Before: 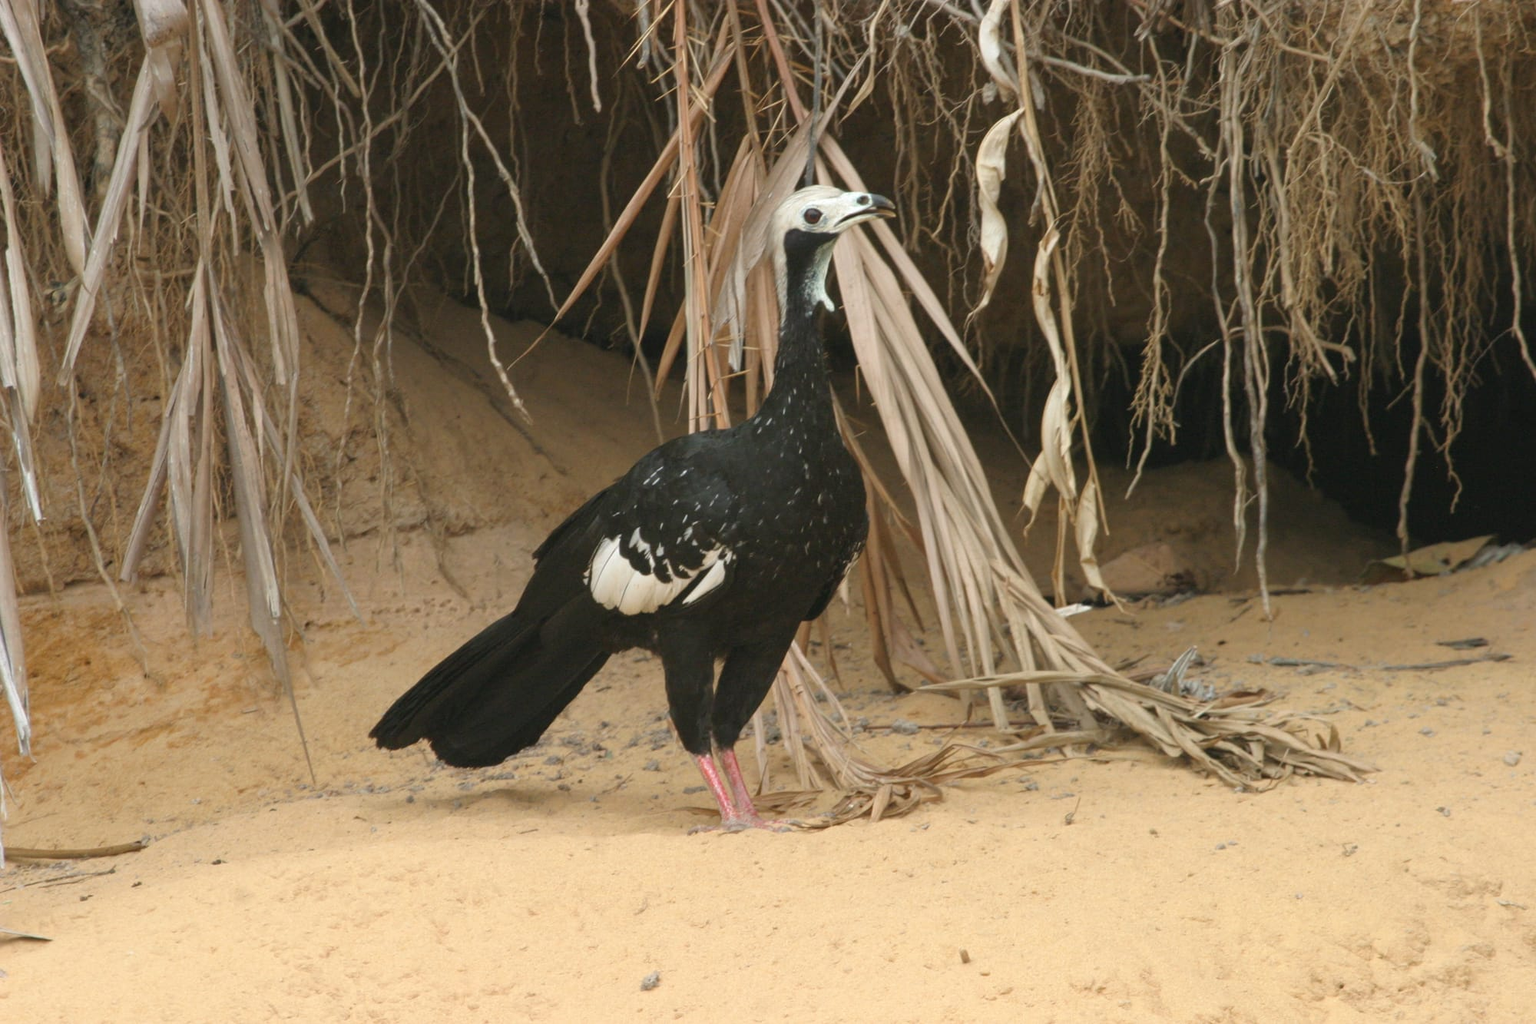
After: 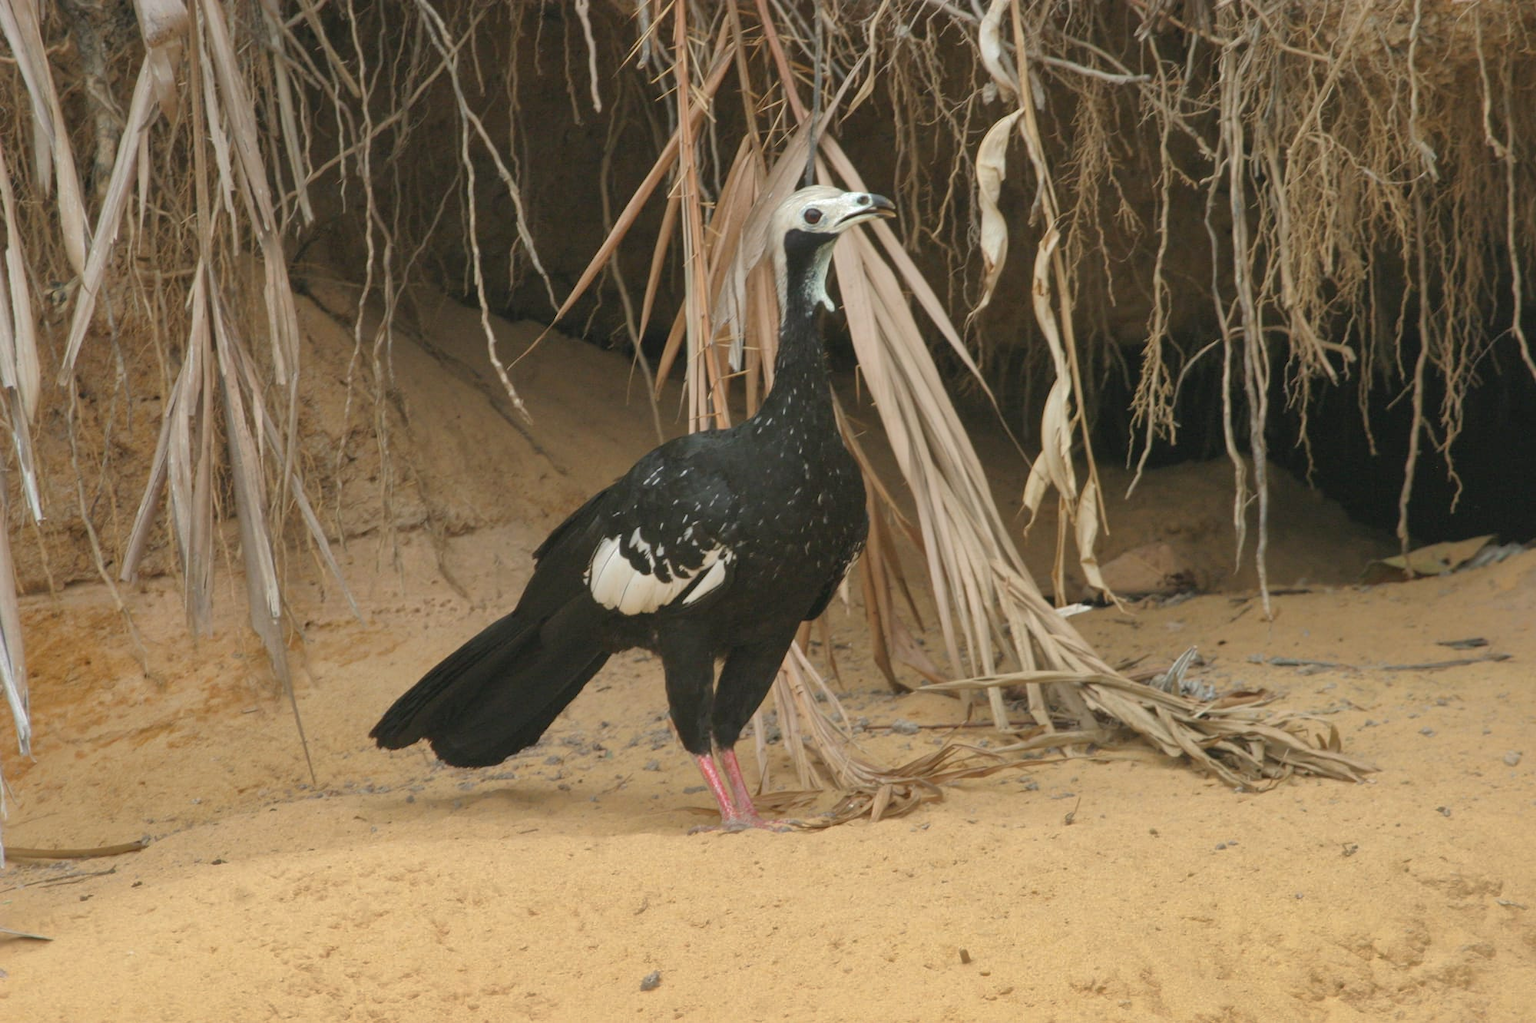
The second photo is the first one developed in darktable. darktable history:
shadows and highlights: shadows 40.19, highlights -60.09
